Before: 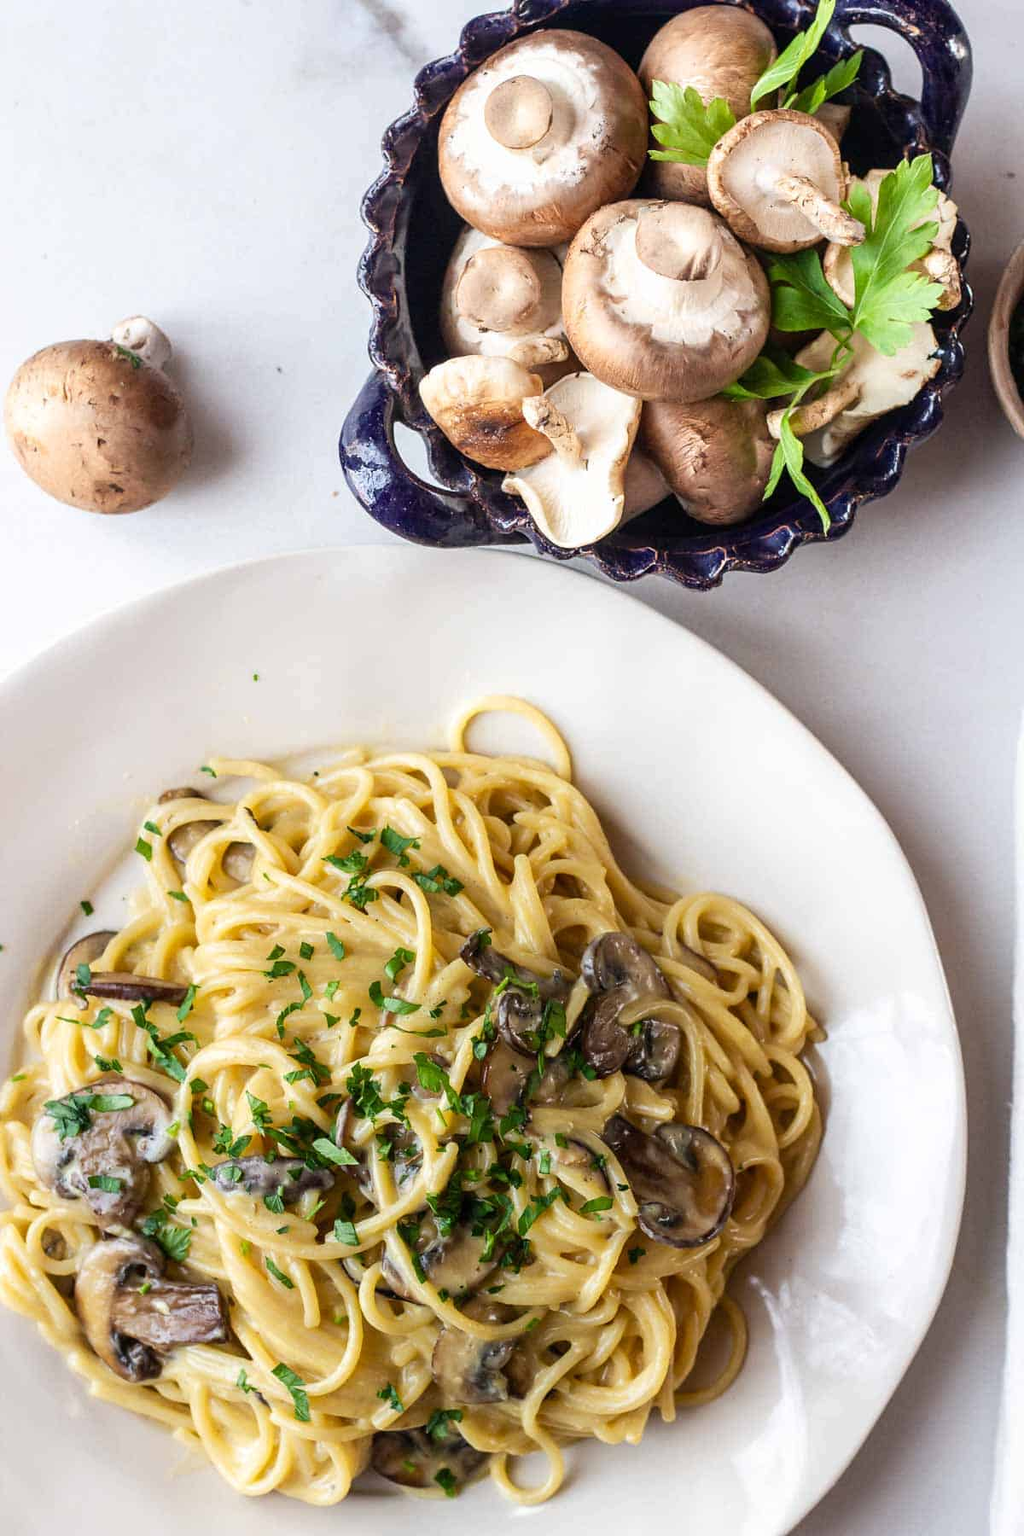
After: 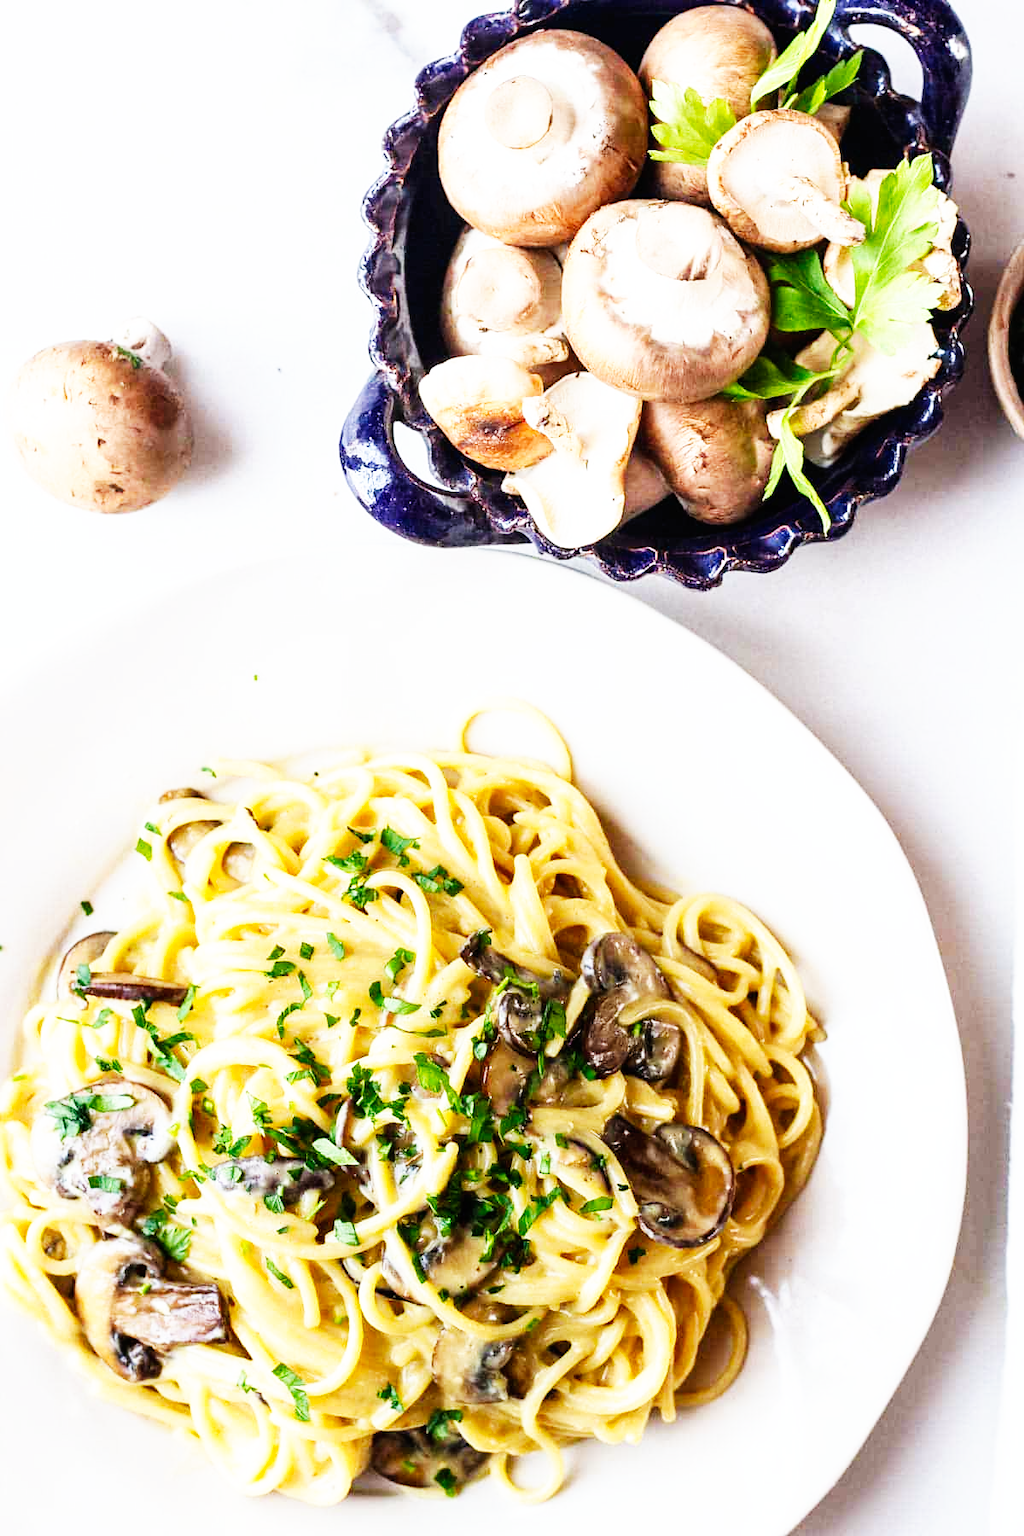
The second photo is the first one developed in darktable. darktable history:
white balance: red 0.982, blue 1.018
base curve: curves: ch0 [(0, 0) (0.007, 0.004) (0.027, 0.03) (0.046, 0.07) (0.207, 0.54) (0.442, 0.872) (0.673, 0.972) (1, 1)], preserve colors none
